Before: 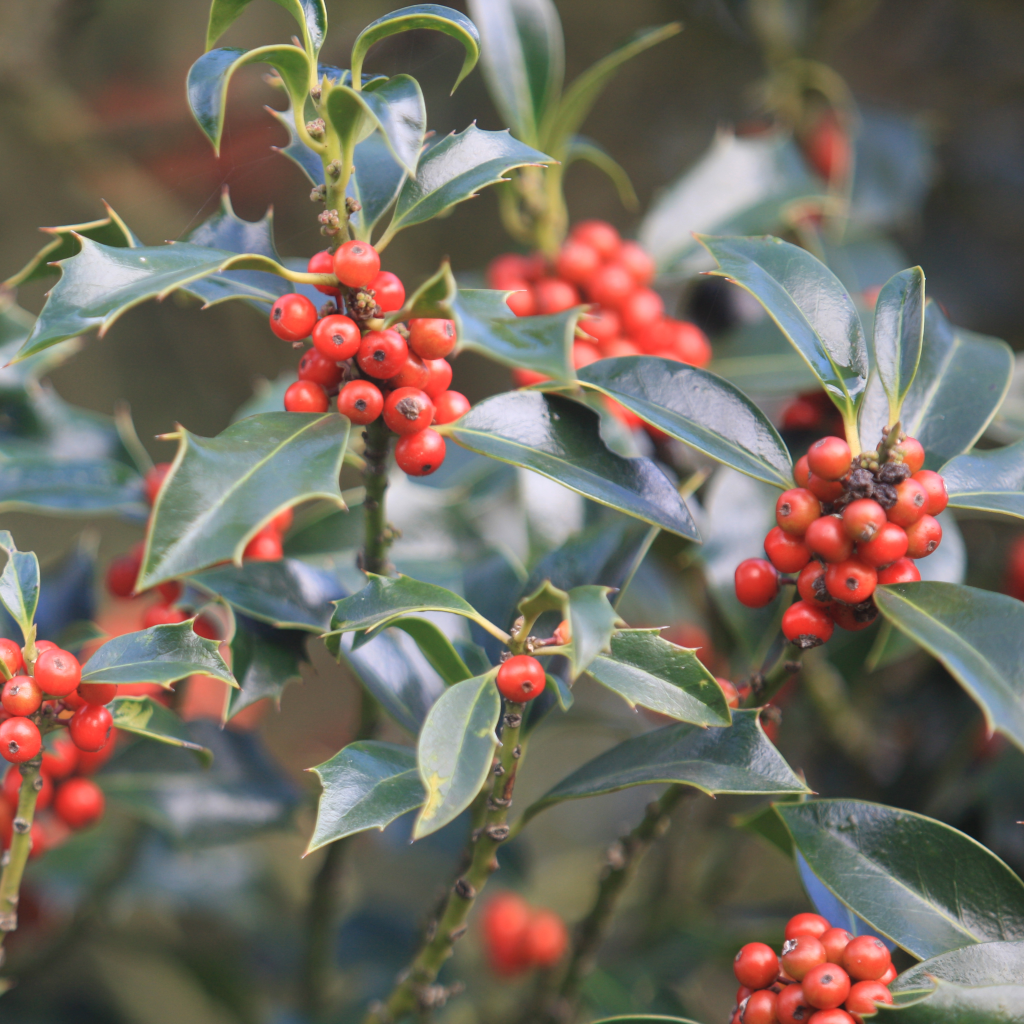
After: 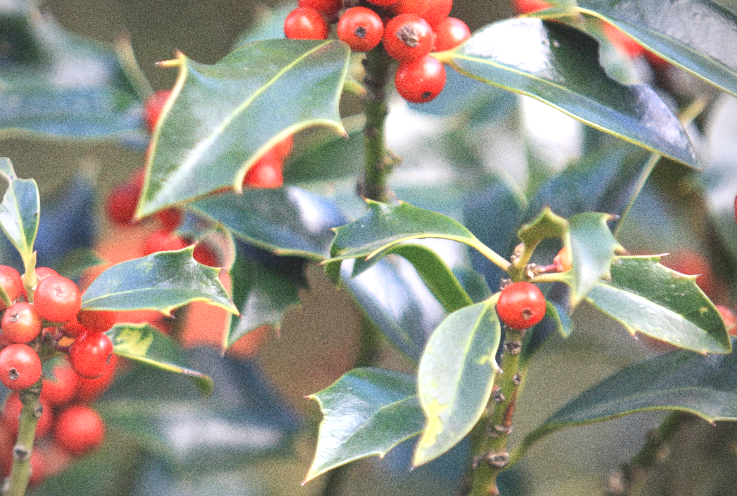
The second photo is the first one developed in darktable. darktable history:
vignetting: on, module defaults
grain: coarseness 0.09 ISO, strength 40%
crop: top 36.498%, right 27.964%, bottom 14.995%
exposure: black level correction 0, exposure 0.7 EV, compensate exposure bias true, compensate highlight preservation false
